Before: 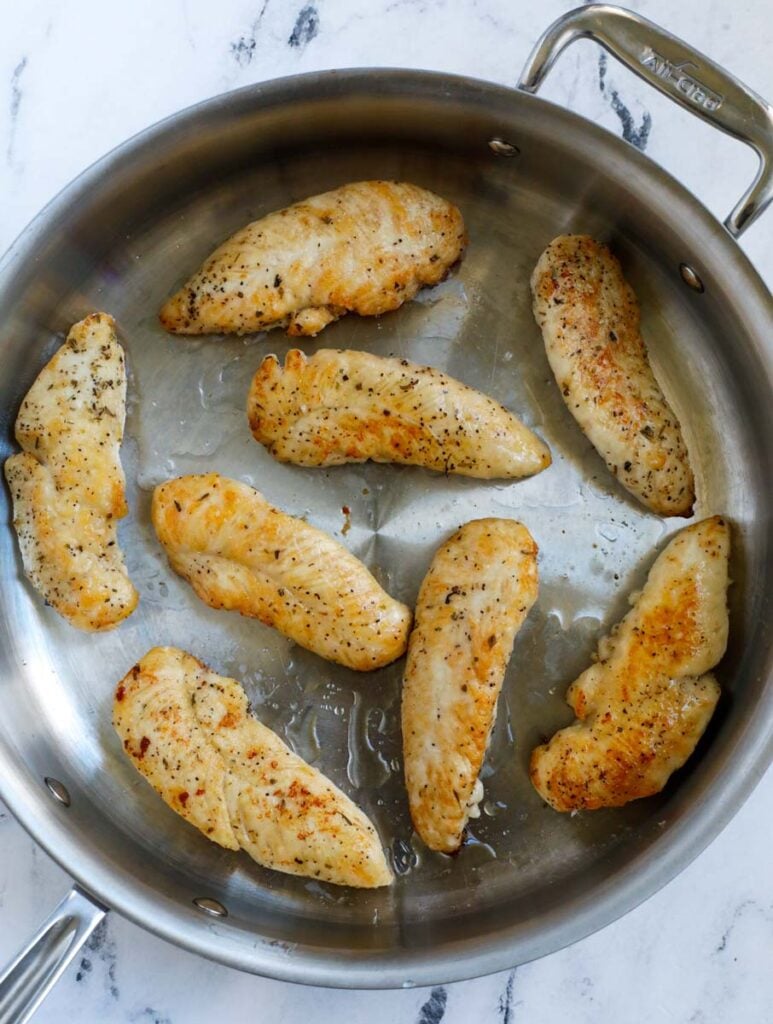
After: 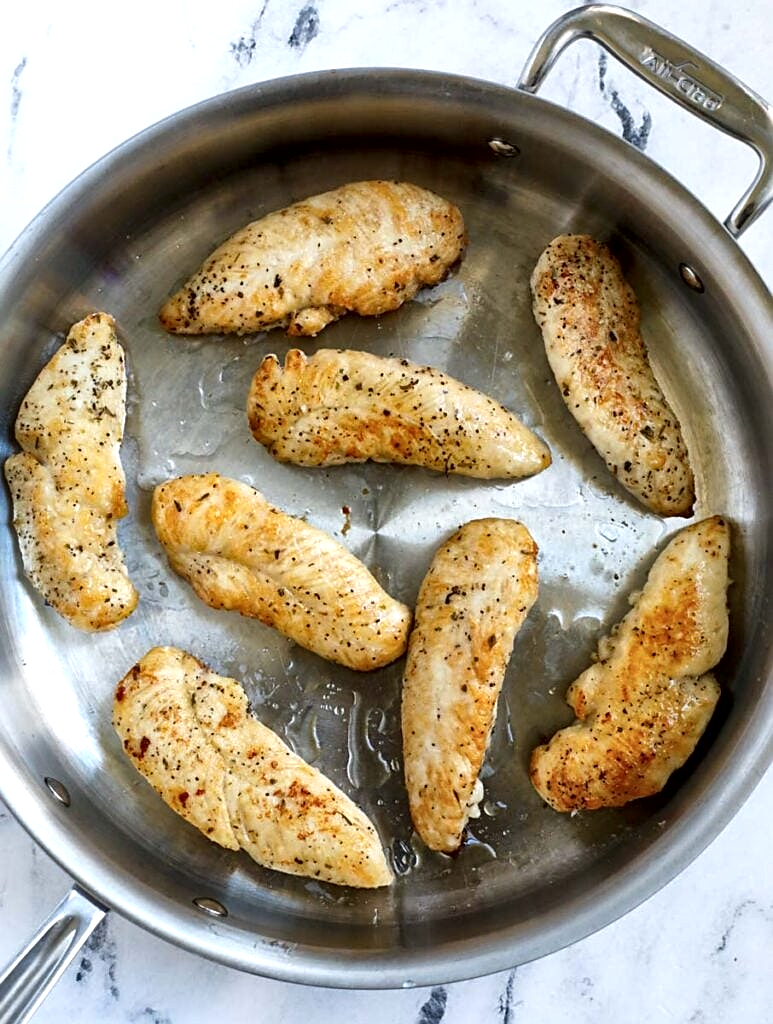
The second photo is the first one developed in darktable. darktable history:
local contrast: mode bilateral grid, contrast 20, coarseness 49, detail 162%, midtone range 0.2
sharpen: on, module defaults
shadows and highlights: radius 112.52, shadows 50.99, white point adjustment 8.99, highlights -3.87, soften with gaussian
